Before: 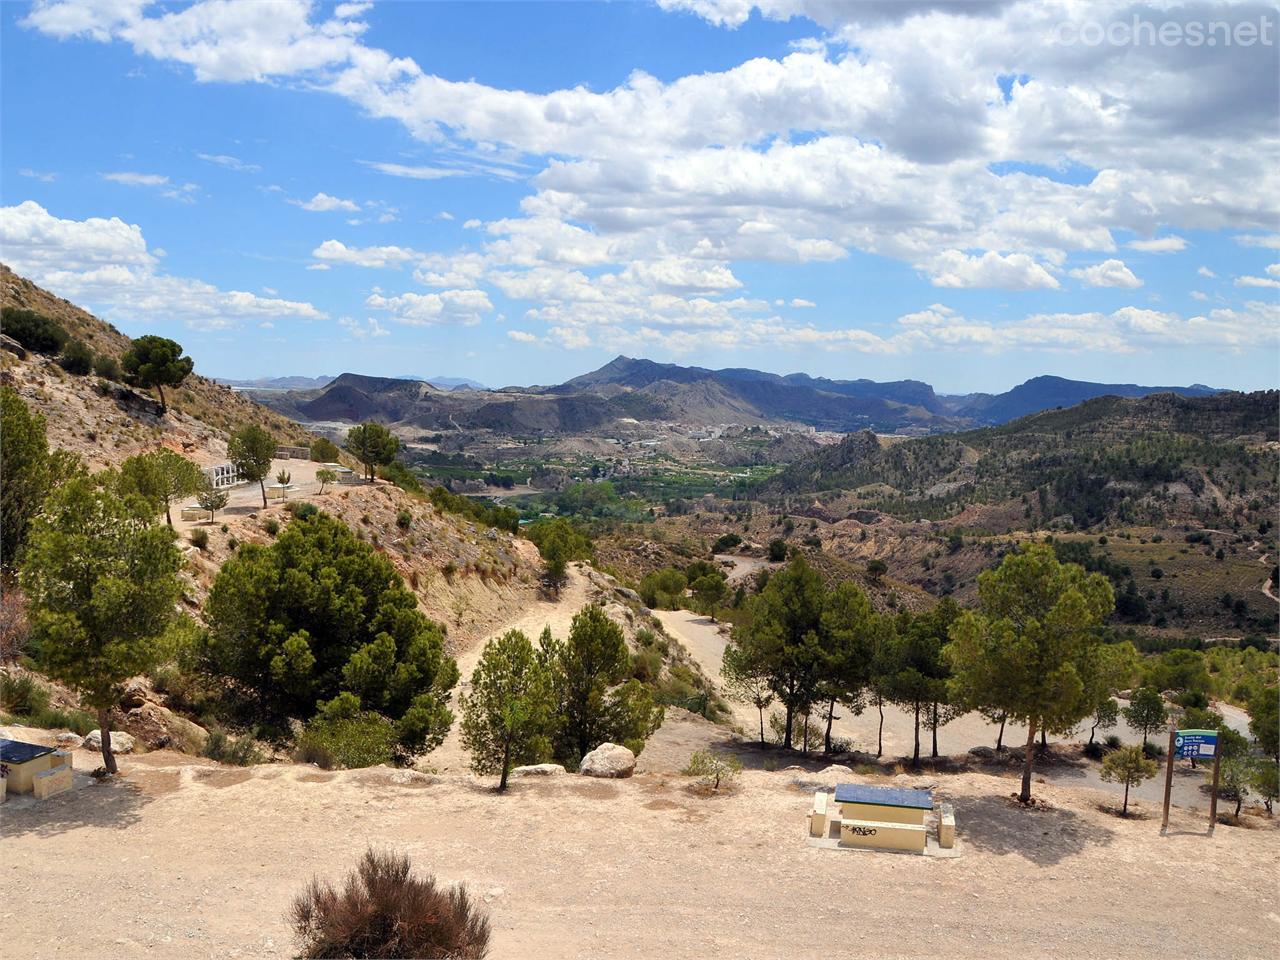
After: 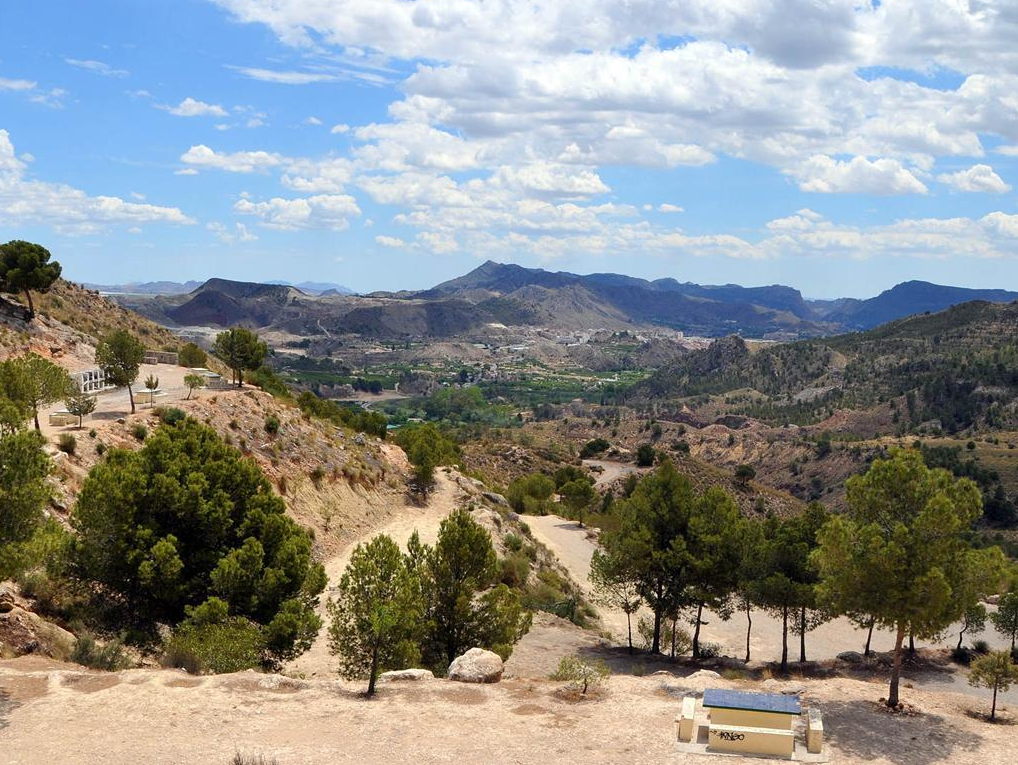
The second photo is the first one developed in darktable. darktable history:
crop and rotate: left 10.332%, top 9.924%, right 10.077%, bottom 10.292%
